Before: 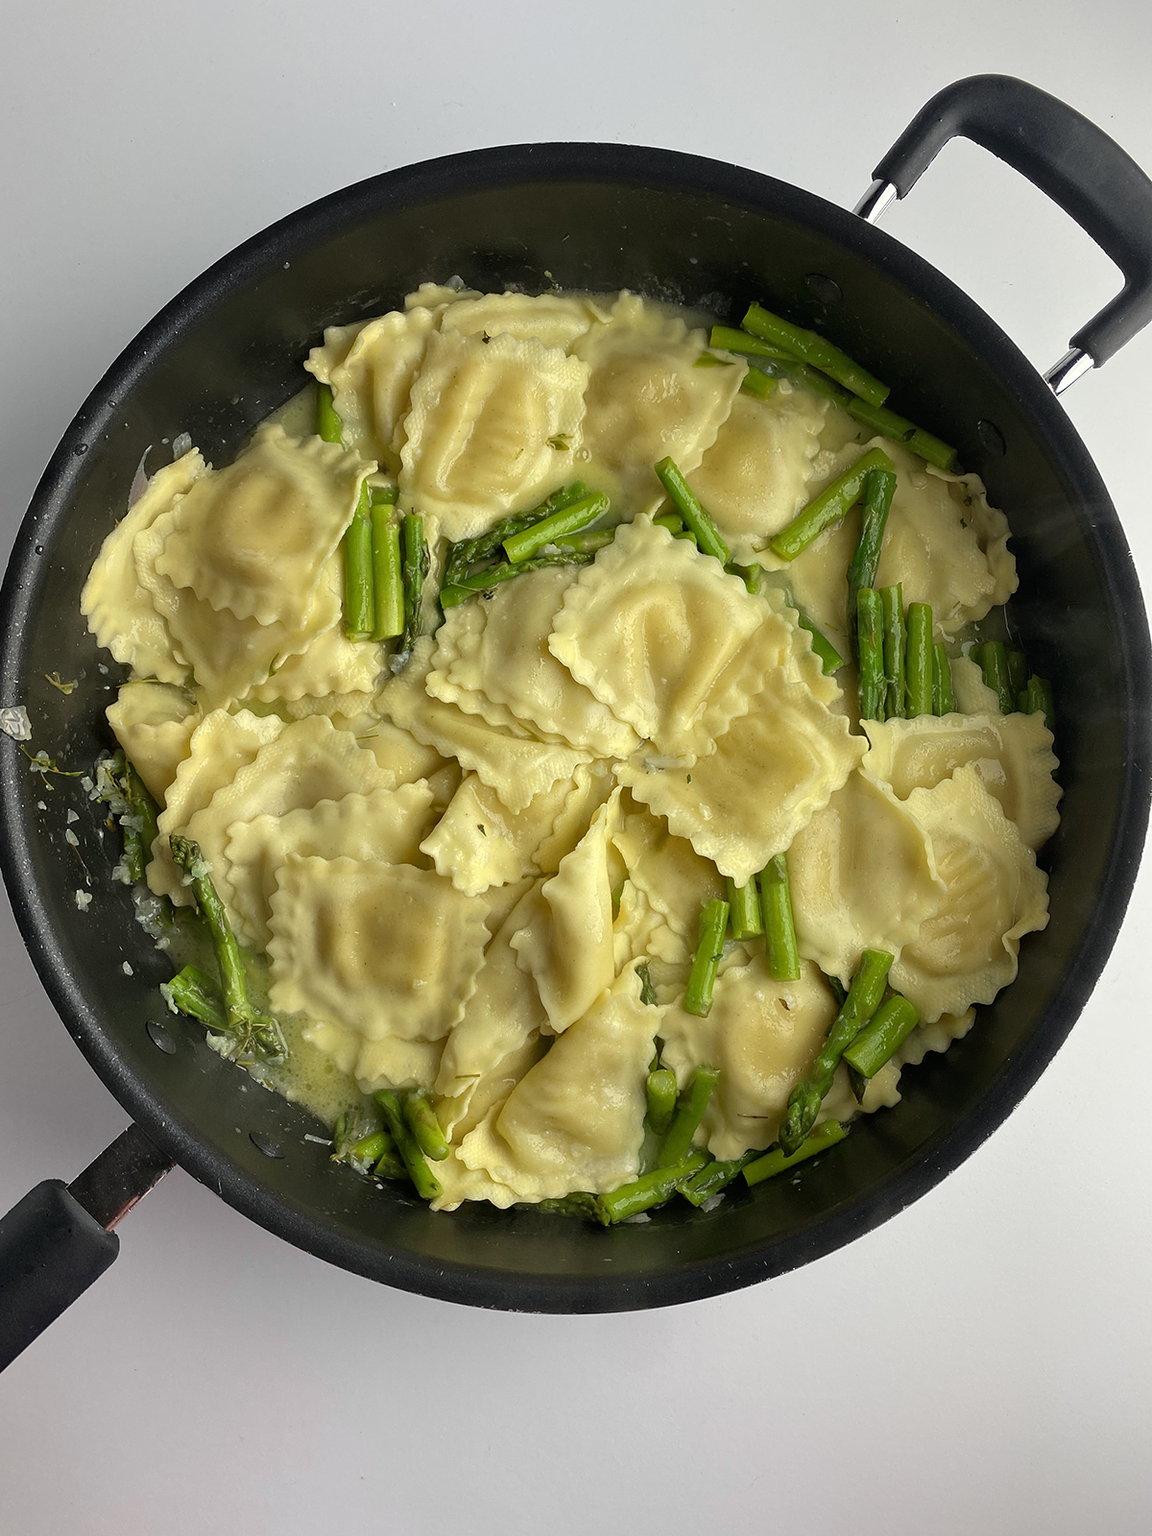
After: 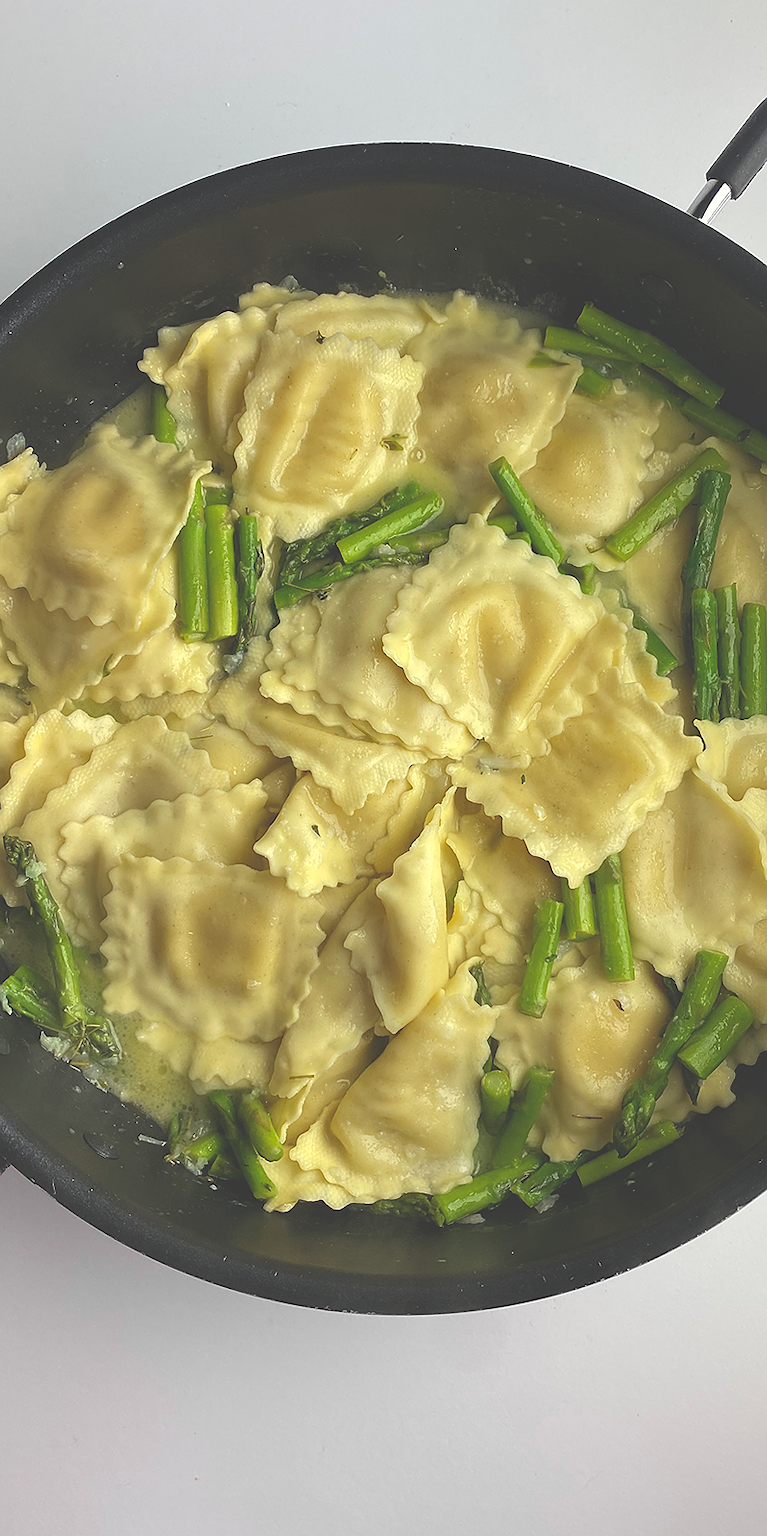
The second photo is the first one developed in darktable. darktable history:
exposure: black level correction -0.041, exposure 0.064 EV, compensate highlight preservation false
crop and rotate: left 14.436%, right 18.898%
sharpen: radius 1
